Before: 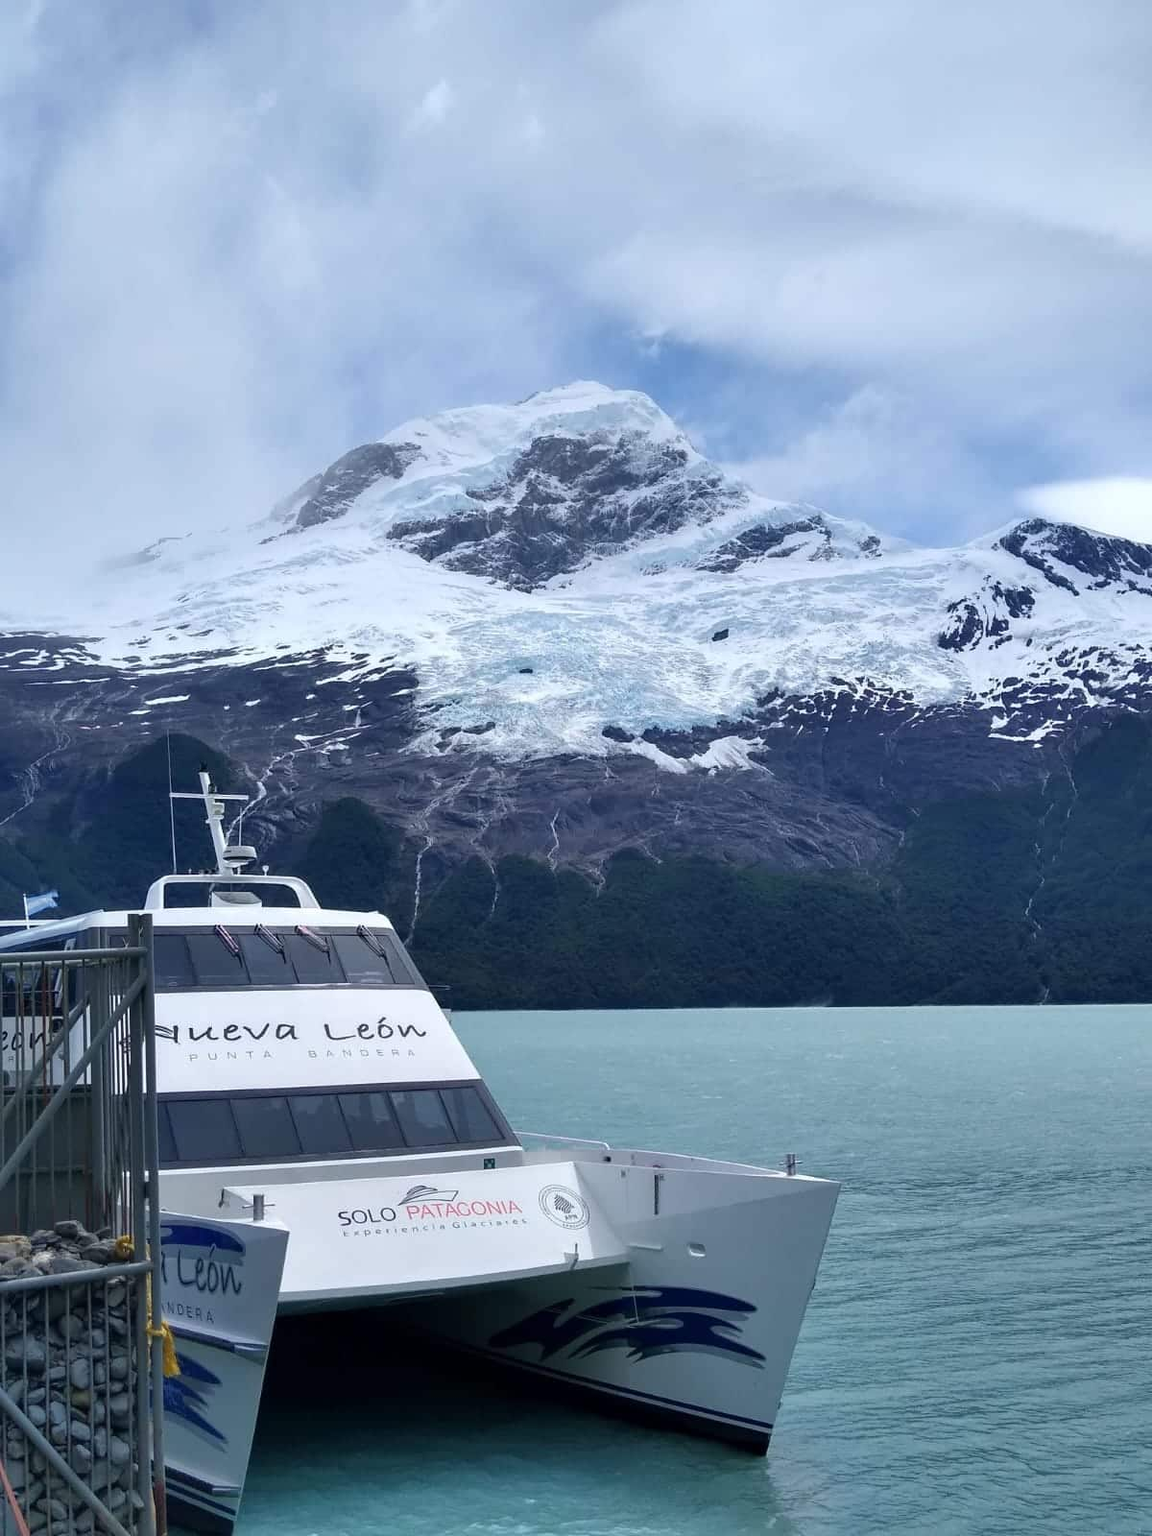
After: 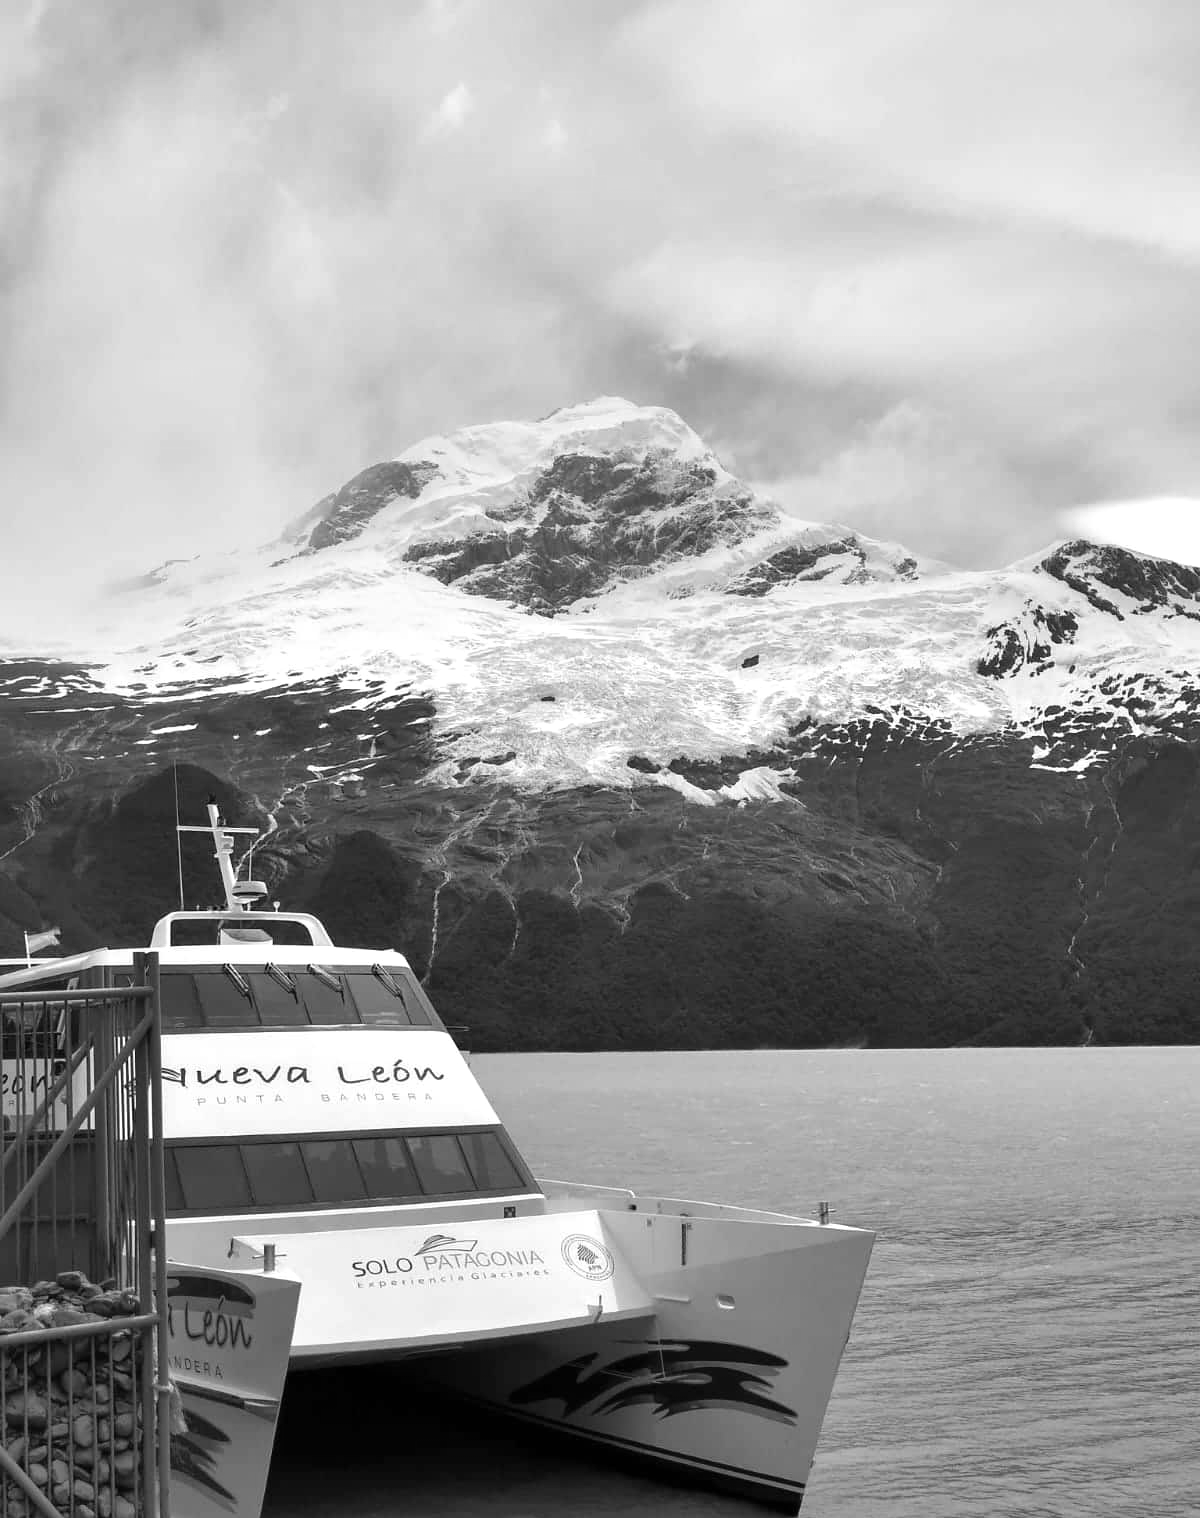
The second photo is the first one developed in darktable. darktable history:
crop and rotate: top 0%, bottom 5.097%
exposure: exposure 0.29 EV, compensate highlight preservation false
monochrome: on, module defaults
